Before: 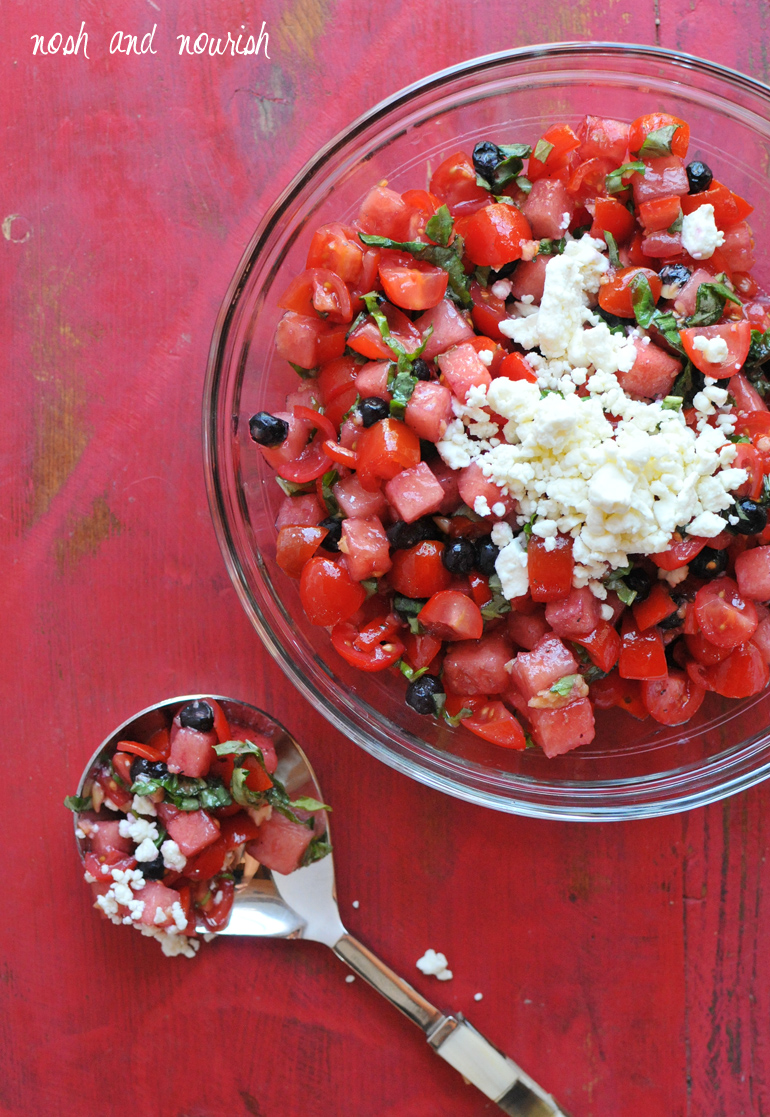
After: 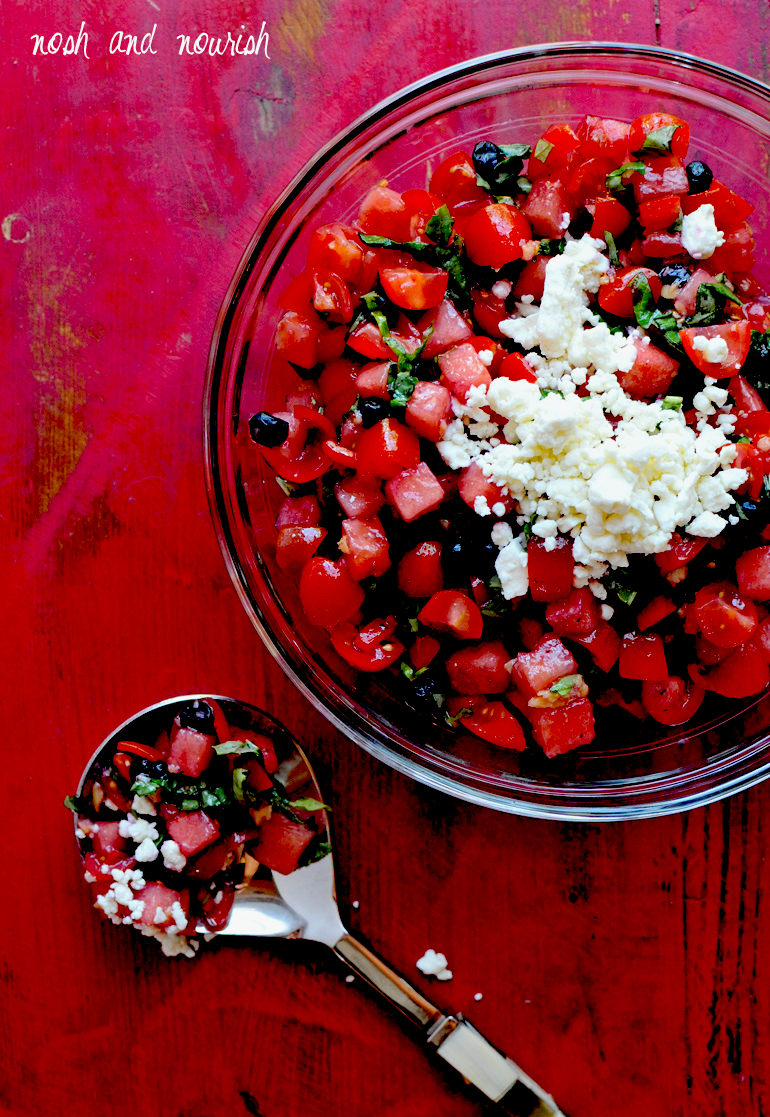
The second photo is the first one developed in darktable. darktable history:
exposure: black level correction 0.1, exposure -0.092 EV, compensate highlight preservation false
color balance: contrast fulcrum 17.78%
